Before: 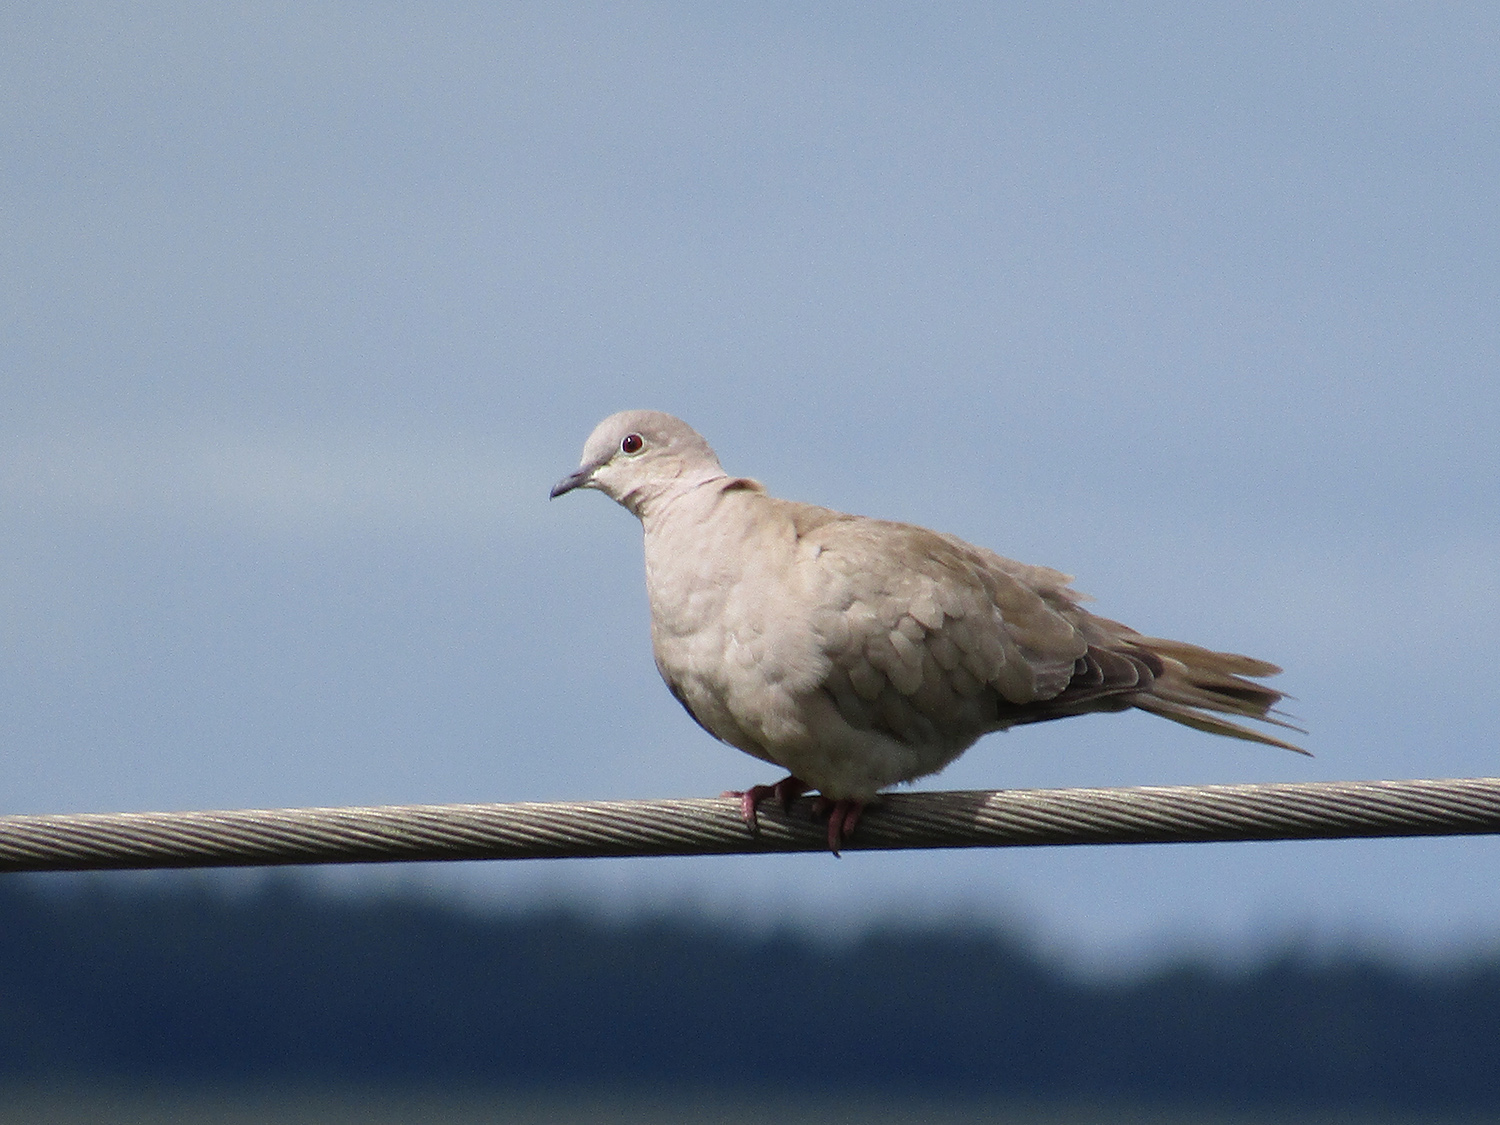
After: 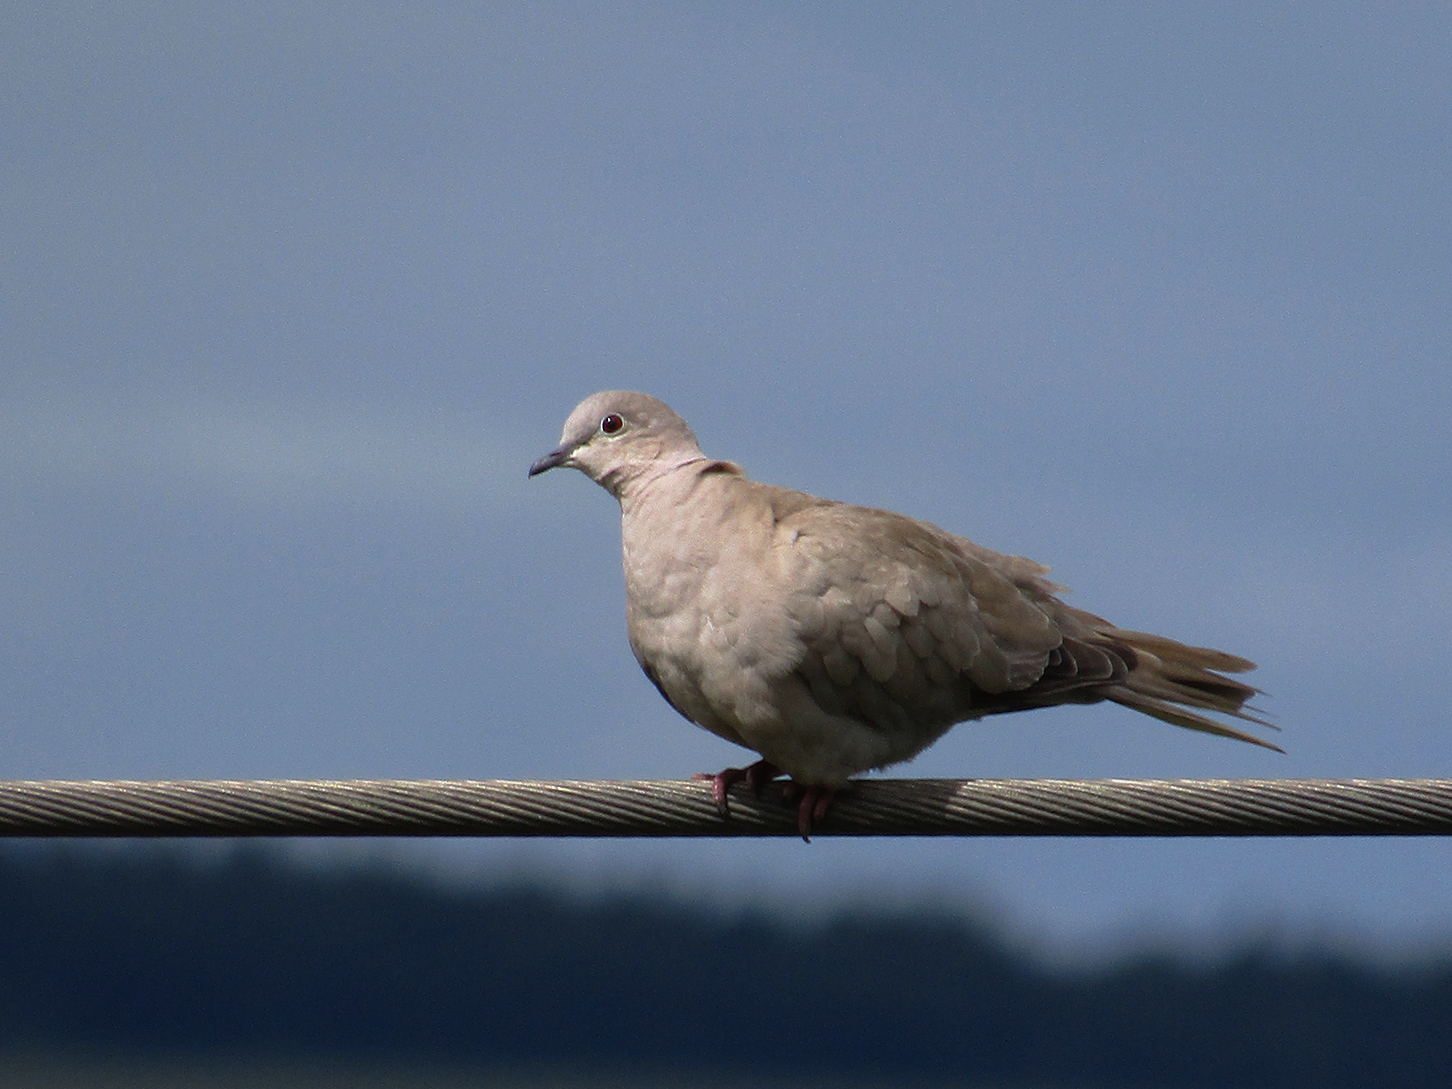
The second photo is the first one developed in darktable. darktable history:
base curve: curves: ch0 [(0, 0) (0.595, 0.418) (1, 1)], preserve colors none
crop and rotate: angle -1.41°
tone curve: curves: ch0 [(0, 0) (0.003, 0.01) (0.011, 0.015) (0.025, 0.023) (0.044, 0.037) (0.069, 0.055) (0.1, 0.08) (0.136, 0.114) (0.177, 0.155) (0.224, 0.201) (0.277, 0.254) (0.335, 0.319) (0.399, 0.387) (0.468, 0.459) (0.543, 0.544) (0.623, 0.634) (0.709, 0.731) (0.801, 0.827) (0.898, 0.921) (1, 1)], preserve colors none
